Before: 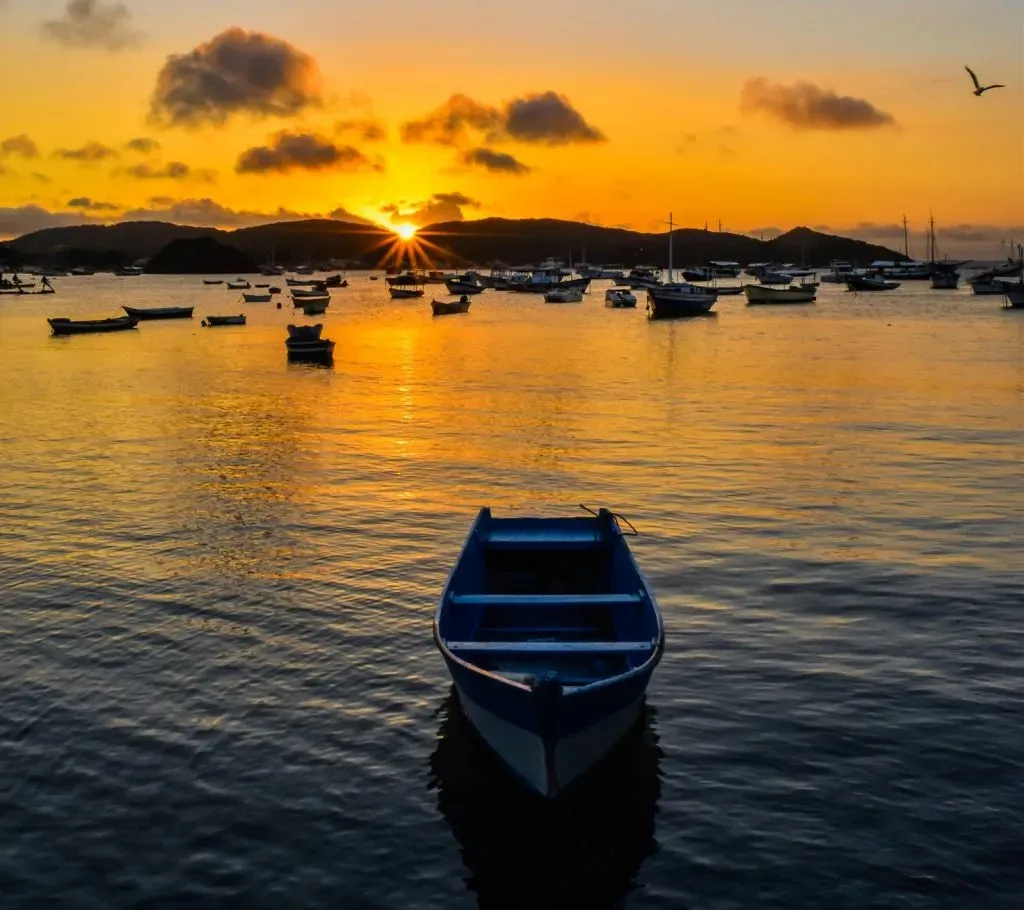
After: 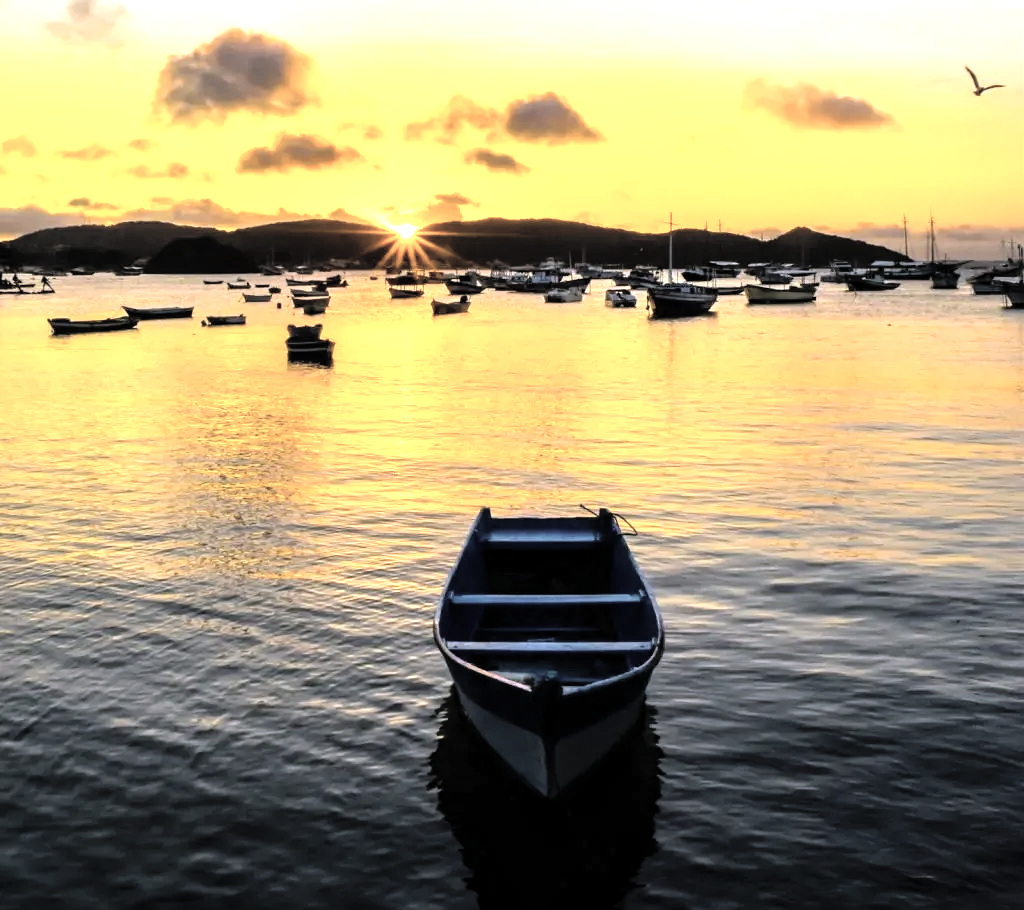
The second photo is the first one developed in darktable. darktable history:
color balance rgb: power › luminance -9.096%, highlights gain › chroma 2.077%, highlights gain › hue 287.93°, perceptual saturation grading › global saturation 29.567%, global vibrance 20%
exposure: black level correction 0.001, exposure 0.499 EV, compensate highlight preservation false
contrast brightness saturation: brightness 0.182, saturation -0.506
tone equalizer: -8 EV -1.09 EV, -7 EV -1.04 EV, -6 EV -0.892 EV, -5 EV -0.582 EV, -3 EV 0.547 EV, -2 EV 0.852 EV, -1 EV 1.01 EV, +0 EV 1.07 EV
